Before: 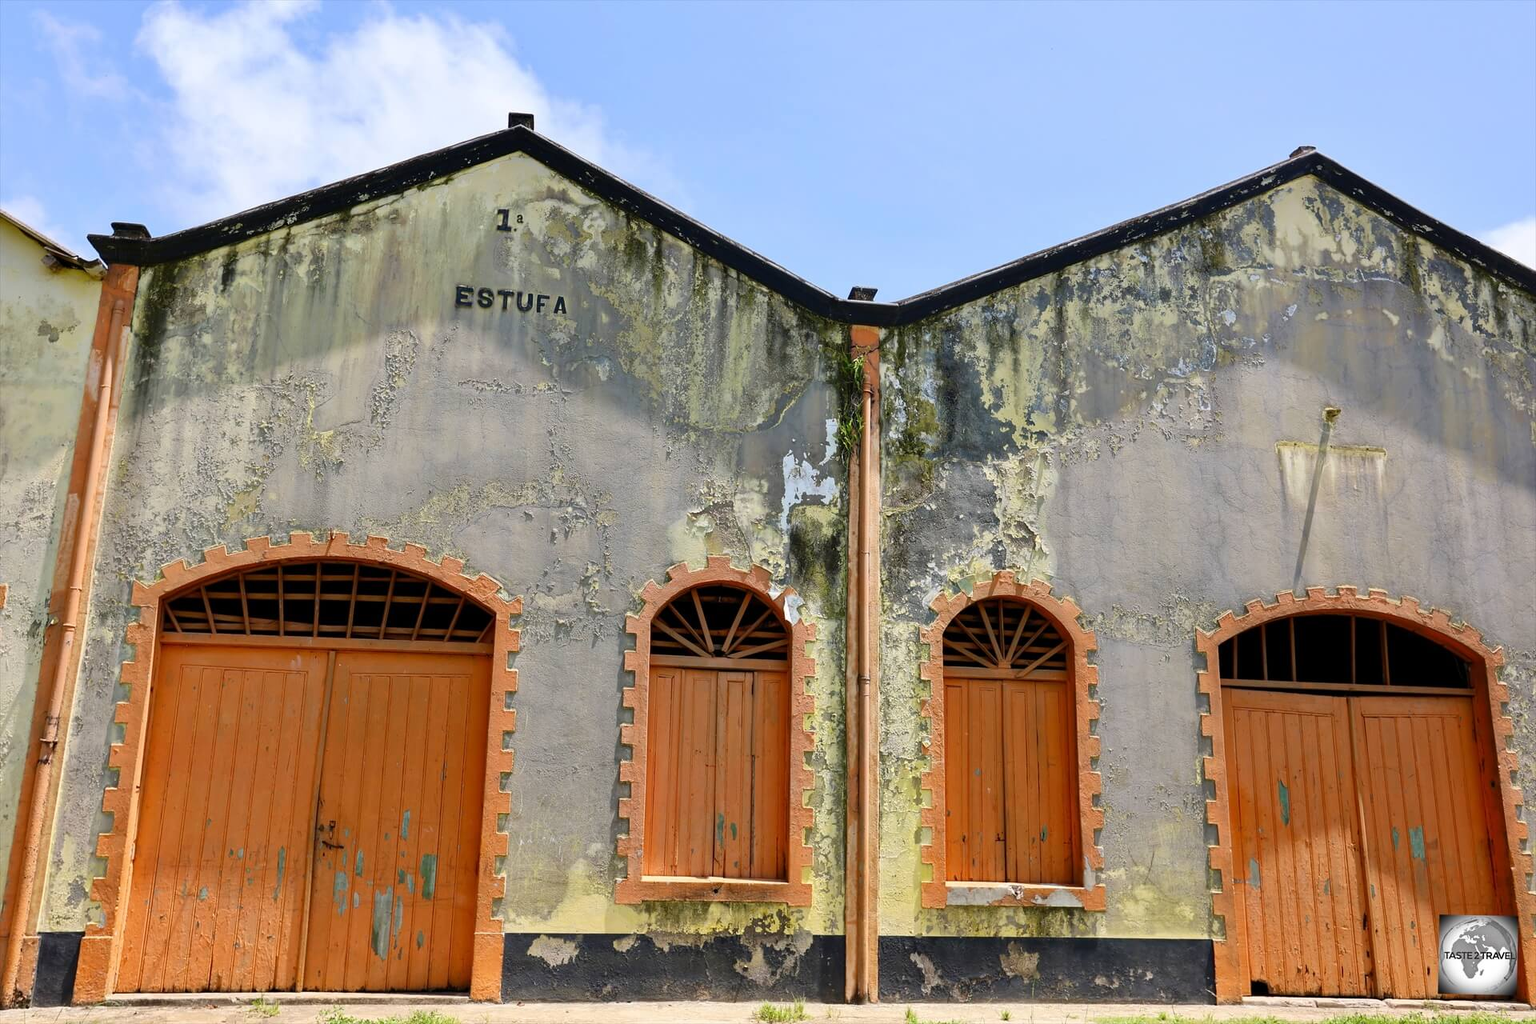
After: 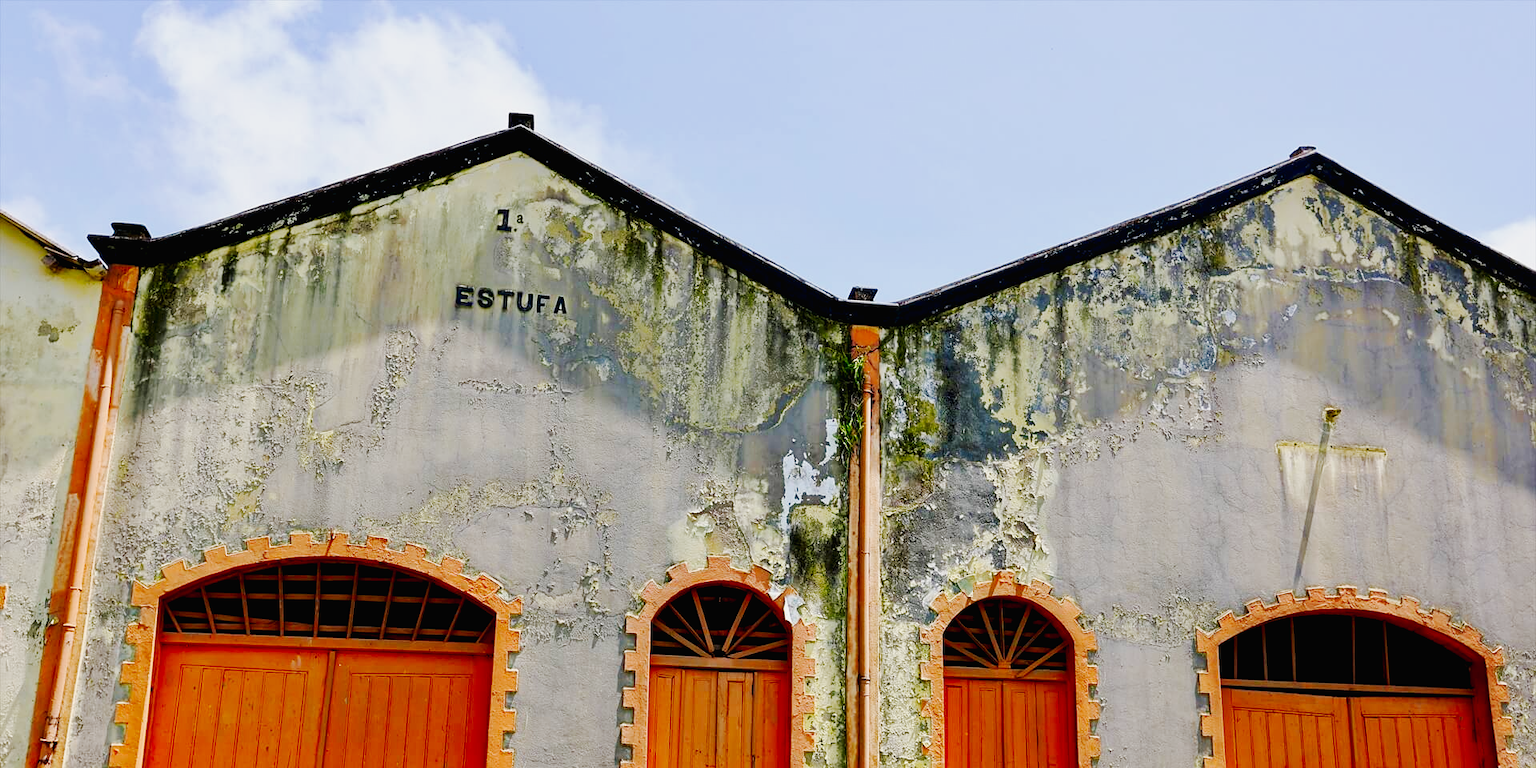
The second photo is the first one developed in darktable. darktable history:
tone curve: curves: ch0 [(0, 0.011) (0.104, 0.085) (0.236, 0.234) (0.398, 0.507) (0.472, 0.62) (0.641, 0.773) (0.835, 0.883) (1, 0.961)]; ch1 [(0, 0) (0.353, 0.344) (0.43, 0.401) (0.479, 0.476) (0.502, 0.504) (0.54, 0.542) (0.602, 0.613) (0.638, 0.668) (0.693, 0.727) (1, 1)]; ch2 [(0, 0) (0.34, 0.314) (0.434, 0.43) (0.5, 0.506) (0.528, 0.534) (0.55, 0.567) (0.595, 0.613) (0.644, 0.729) (1, 1)], preserve colors none
tone equalizer: -8 EV 0.266 EV, -7 EV 0.421 EV, -6 EV 0.422 EV, -5 EV 0.27 EV, -3 EV -0.285 EV, -2 EV -0.426 EV, -1 EV -0.405 EV, +0 EV -0.279 EV, edges refinement/feathering 500, mask exposure compensation -1.57 EV, preserve details no
crop: bottom 24.978%
base curve: curves: ch0 [(0.017, 0) (0.425, 0.441) (0.844, 0.933) (1, 1)], preserve colors none
sharpen: amount 0.211
contrast brightness saturation: brightness -0.098
exposure: exposure 0.203 EV, compensate highlight preservation false
